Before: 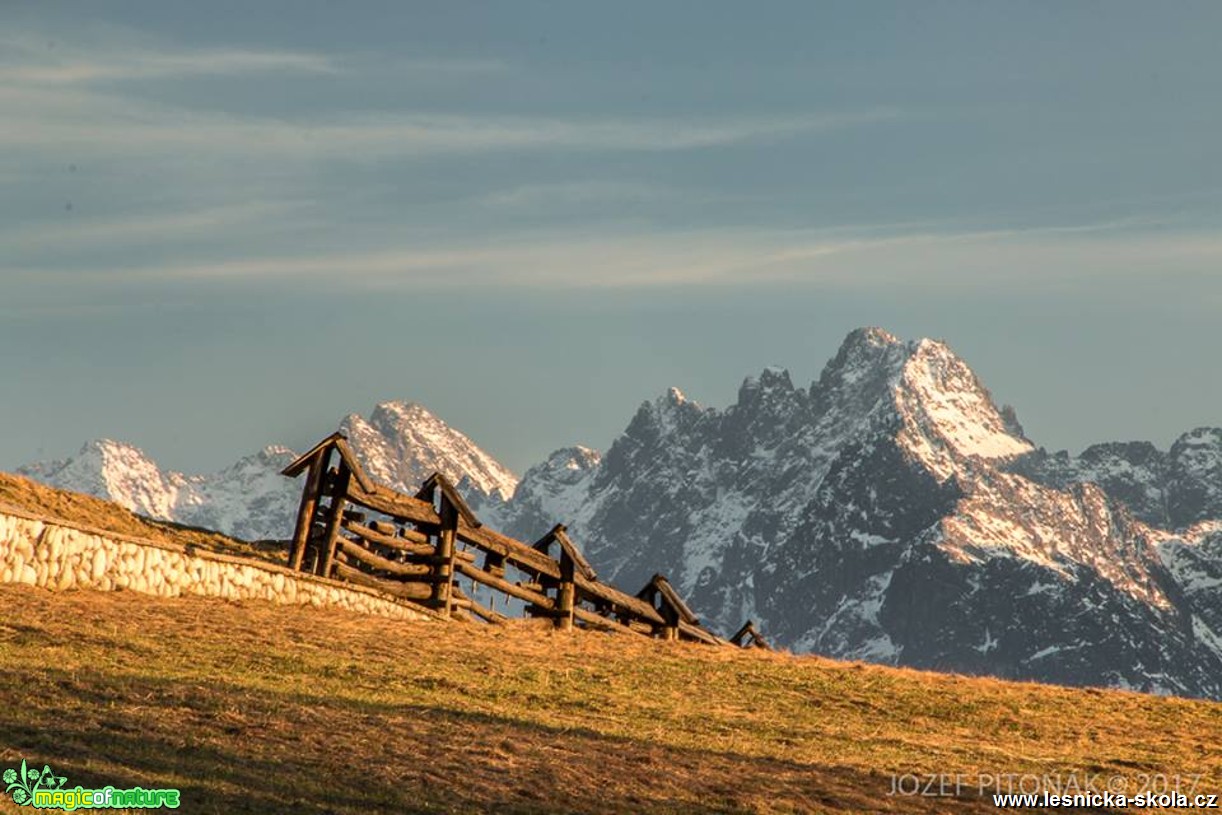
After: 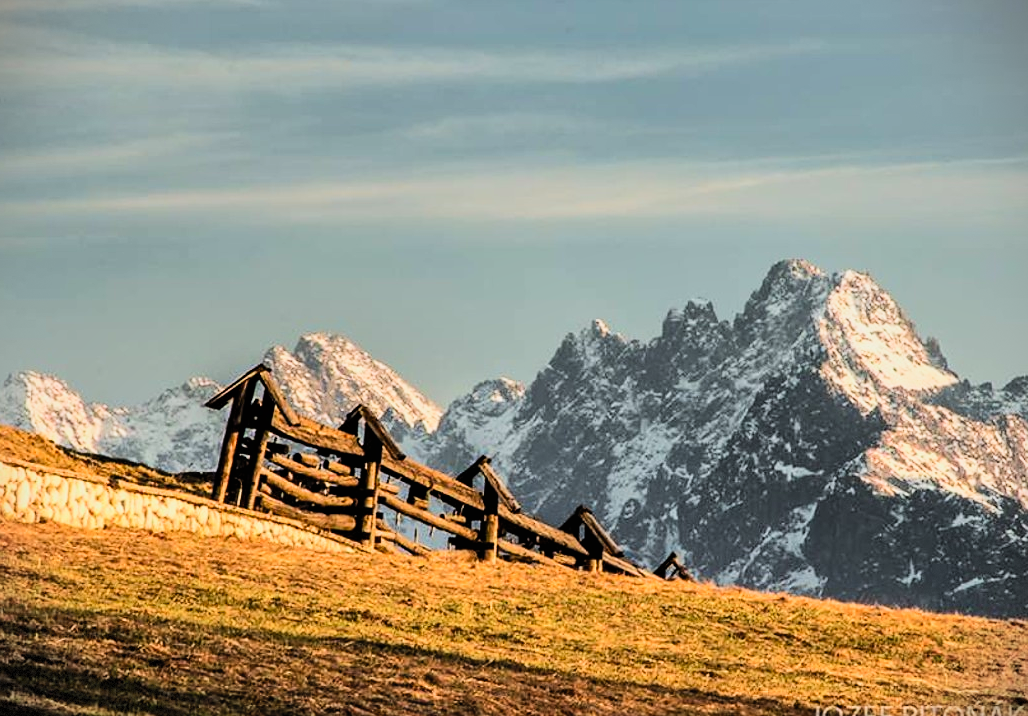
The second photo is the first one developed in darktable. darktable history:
filmic rgb: black relative exposure -5.12 EV, white relative exposure 4 EV, hardness 2.9, contrast 1.298, highlights saturation mix -28.52%
vignetting: fall-off start 91.21%, brightness -0.535, saturation -0.509, dithering 8-bit output
crop: left 6.293%, top 8.369%, right 9.526%, bottom 3.737%
contrast brightness saturation: contrast 0.202, brightness 0.16, saturation 0.229
shadows and highlights: low approximation 0.01, soften with gaussian
sharpen: radius 0.991
